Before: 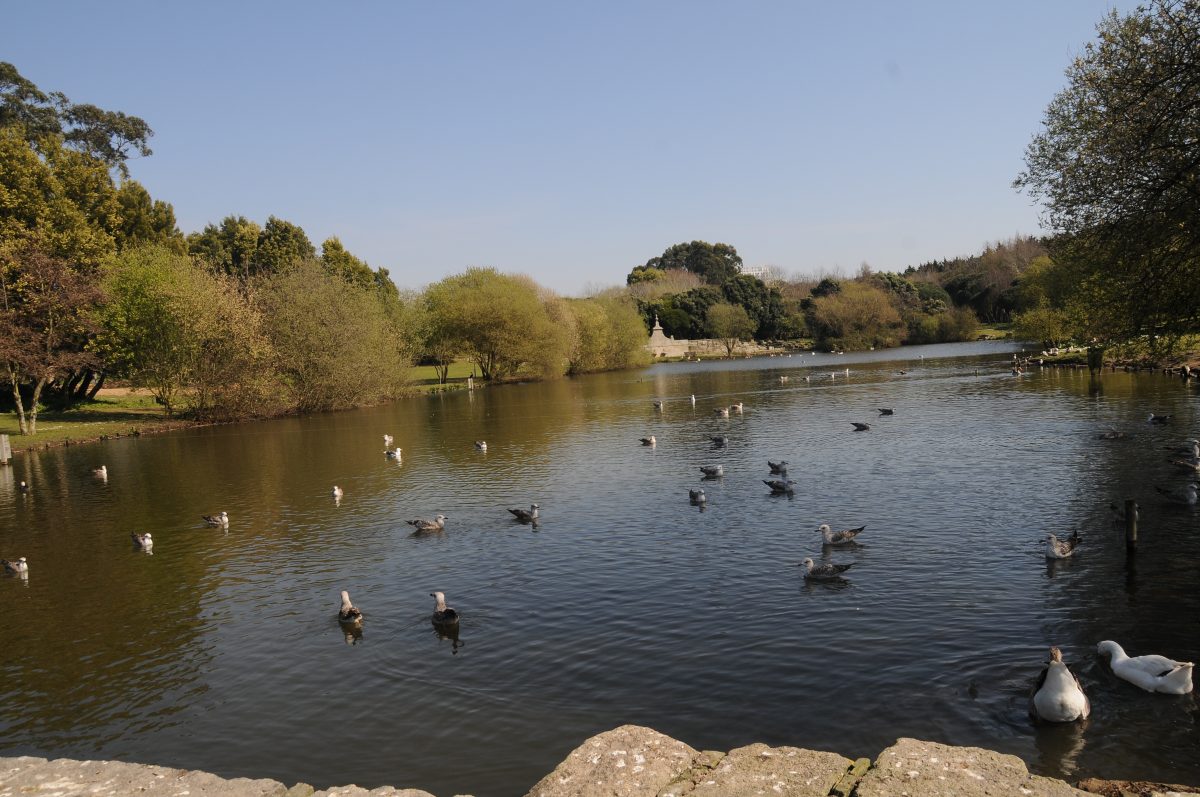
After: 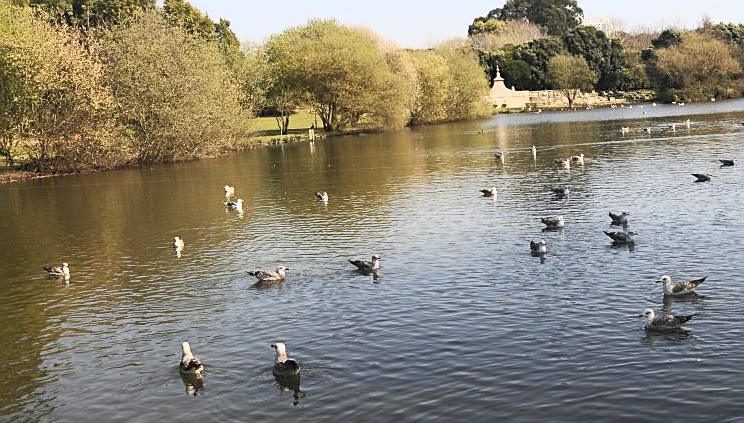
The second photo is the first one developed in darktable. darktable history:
color correction: saturation 1.34
sharpen: on, module defaults
crop: left 13.312%, top 31.28%, right 24.627%, bottom 15.582%
contrast brightness saturation: contrast 0.43, brightness 0.56, saturation -0.19
